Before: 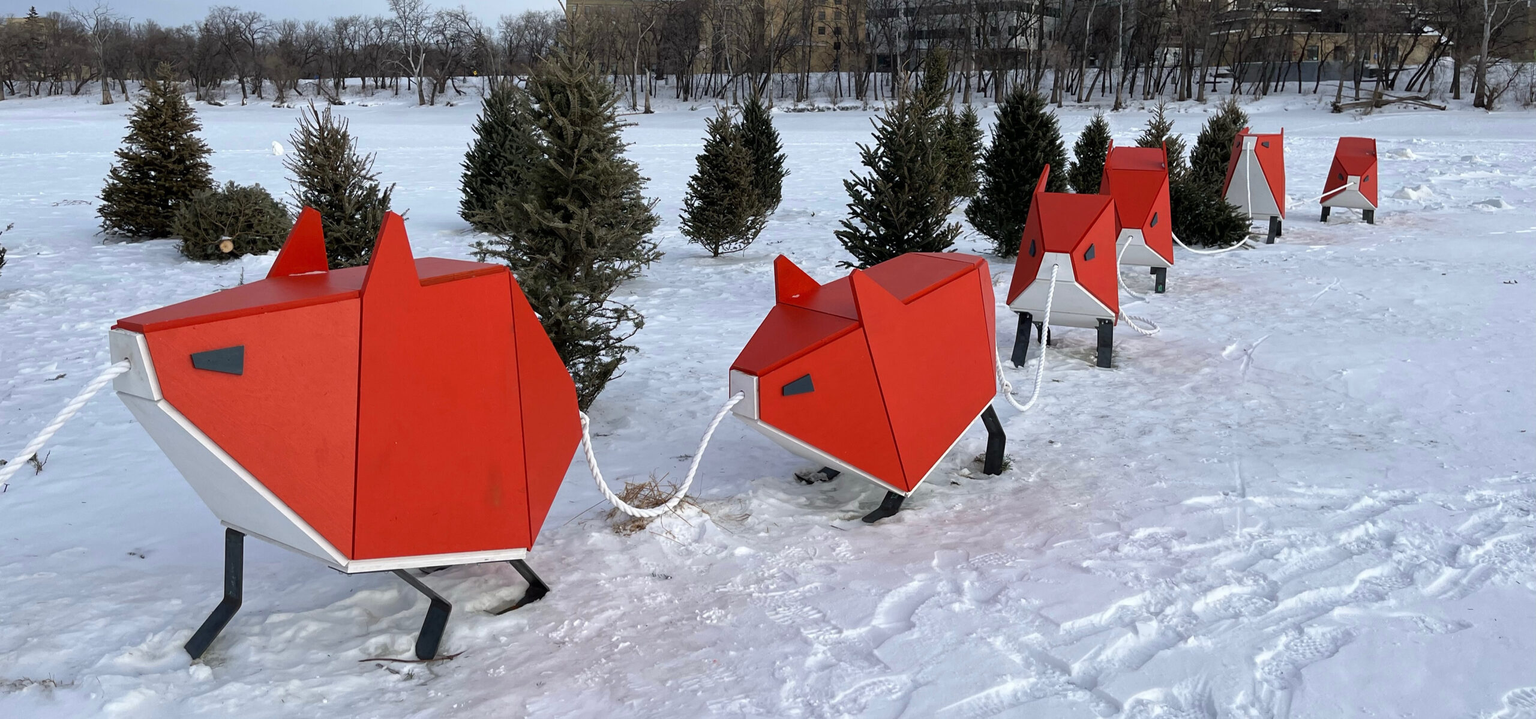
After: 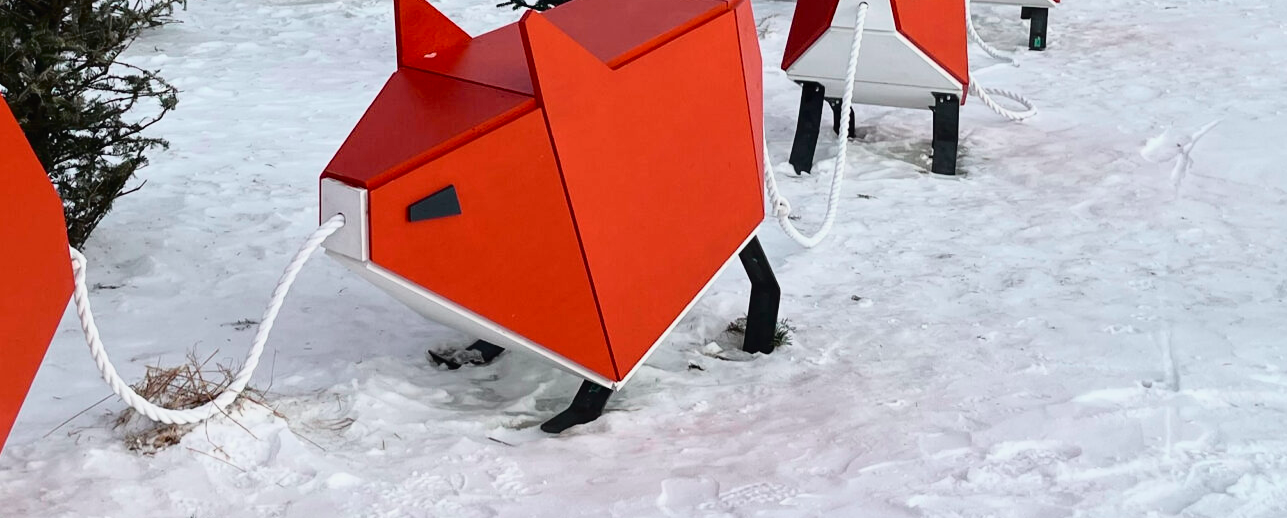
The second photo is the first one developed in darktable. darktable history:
crop: left 35.03%, top 36.625%, right 14.663%, bottom 20.057%
tone curve: curves: ch0 [(0, 0.014) (0.17, 0.099) (0.398, 0.423) (0.728, 0.808) (0.877, 0.91) (0.99, 0.955)]; ch1 [(0, 0) (0.377, 0.325) (0.493, 0.491) (0.505, 0.504) (0.515, 0.515) (0.554, 0.575) (0.623, 0.643) (0.701, 0.718) (1, 1)]; ch2 [(0, 0) (0.423, 0.453) (0.481, 0.485) (0.501, 0.501) (0.531, 0.527) (0.586, 0.597) (0.663, 0.706) (0.717, 0.753) (1, 0.991)], color space Lab, independent channels
